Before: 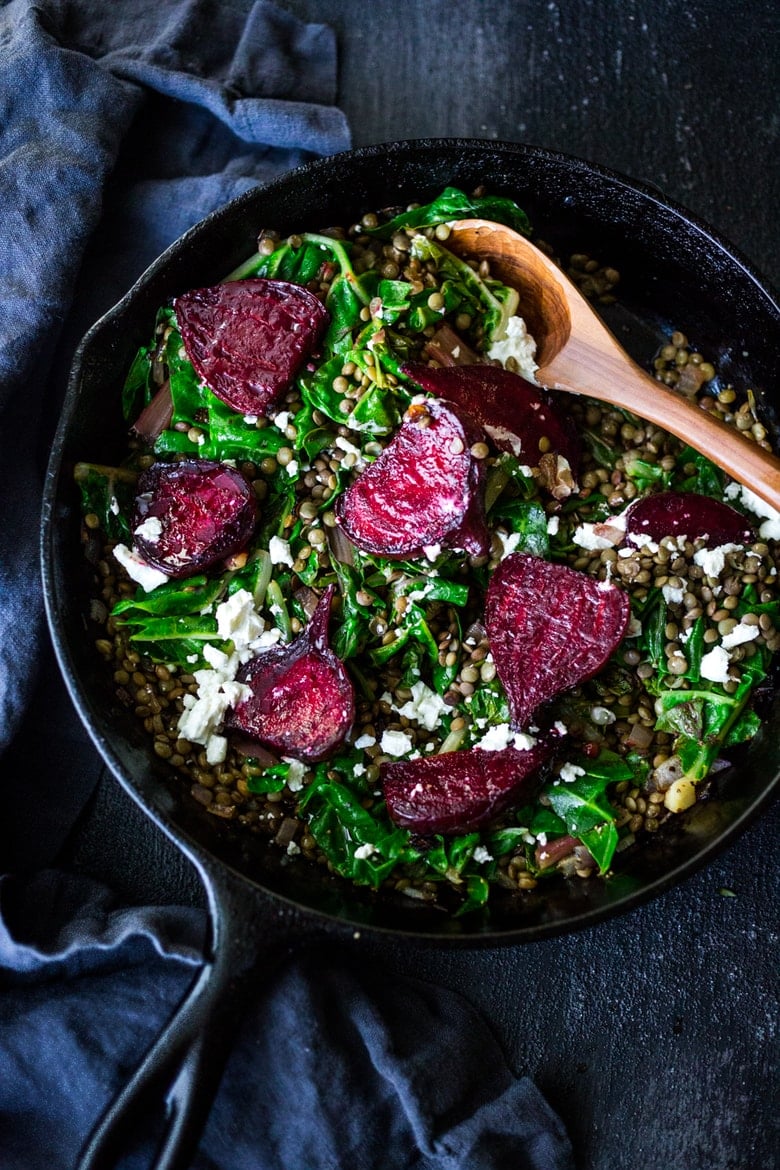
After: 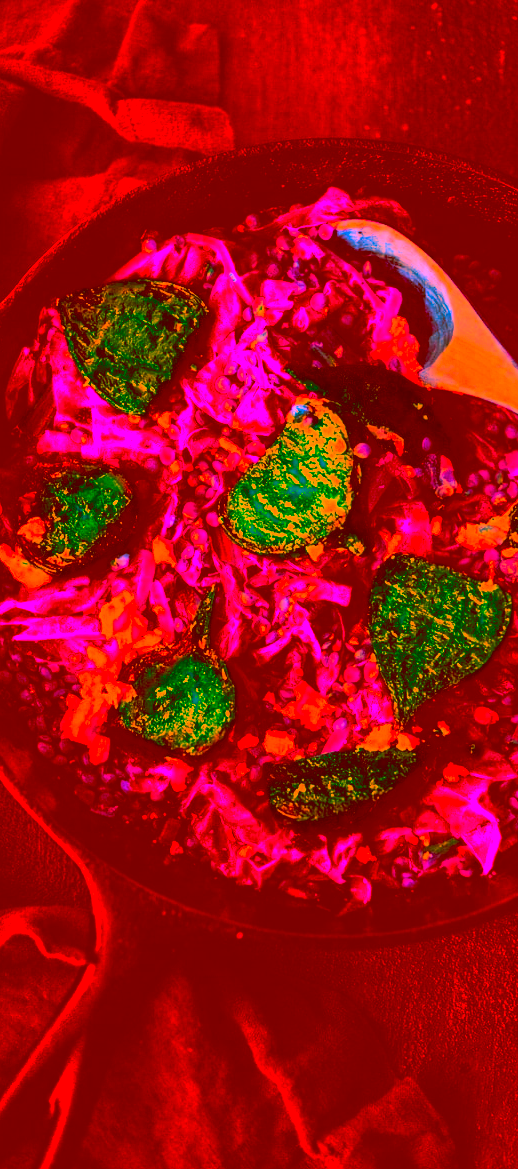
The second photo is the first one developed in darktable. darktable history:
tone curve: curves: ch0 [(0, 0.023) (0.217, 0.19) (0.754, 0.801) (1, 0.977)]; ch1 [(0, 0) (0.392, 0.398) (0.5, 0.5) (0.521, 0.528) (0.56, 0.577) (1, 1)]; ch2 [(0, 0) (0.5, 0.5) (0.579, 0.561) (0.65, 0.657) (1, 1)], preserve colors none
color balance rgb: perceptual saturation grading › global saturation 20%, perceptual saturation grading › highlights -50.154%, perceptual saturation grading › shadows 30%, global vibrance 11.276%
color correction: highlights a* -39.66, highlights b* -39.66, shadows a* -39.26, shadows b* -39.75, saturation -2.95
crop and rotate: left 15.086%, right 18.486%
